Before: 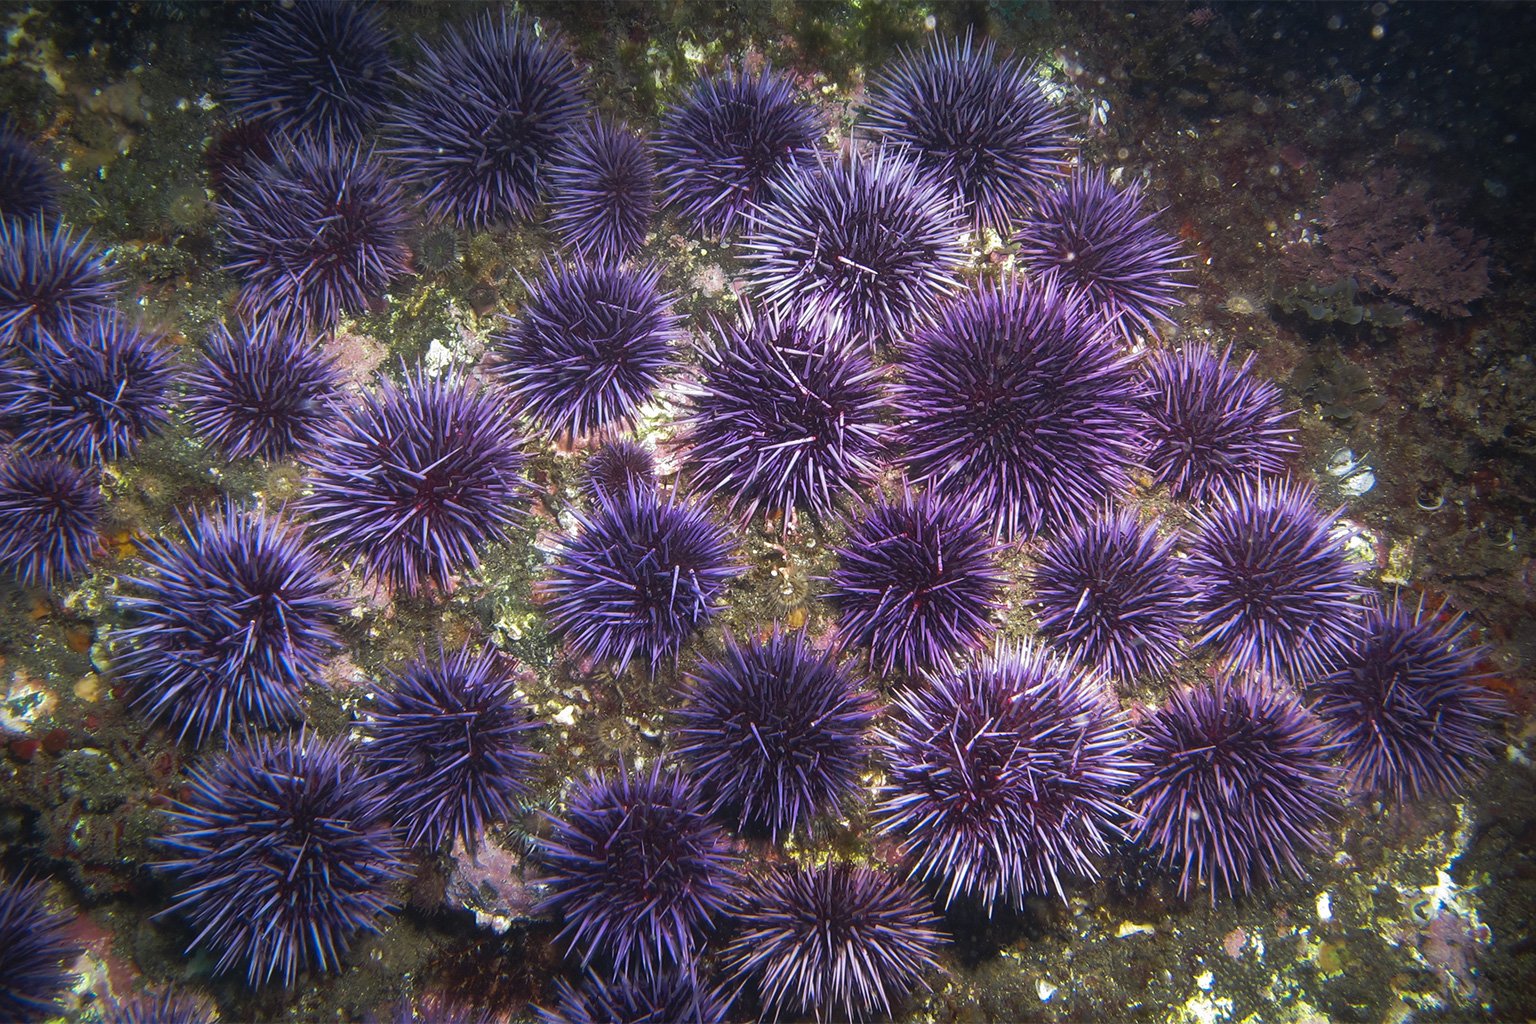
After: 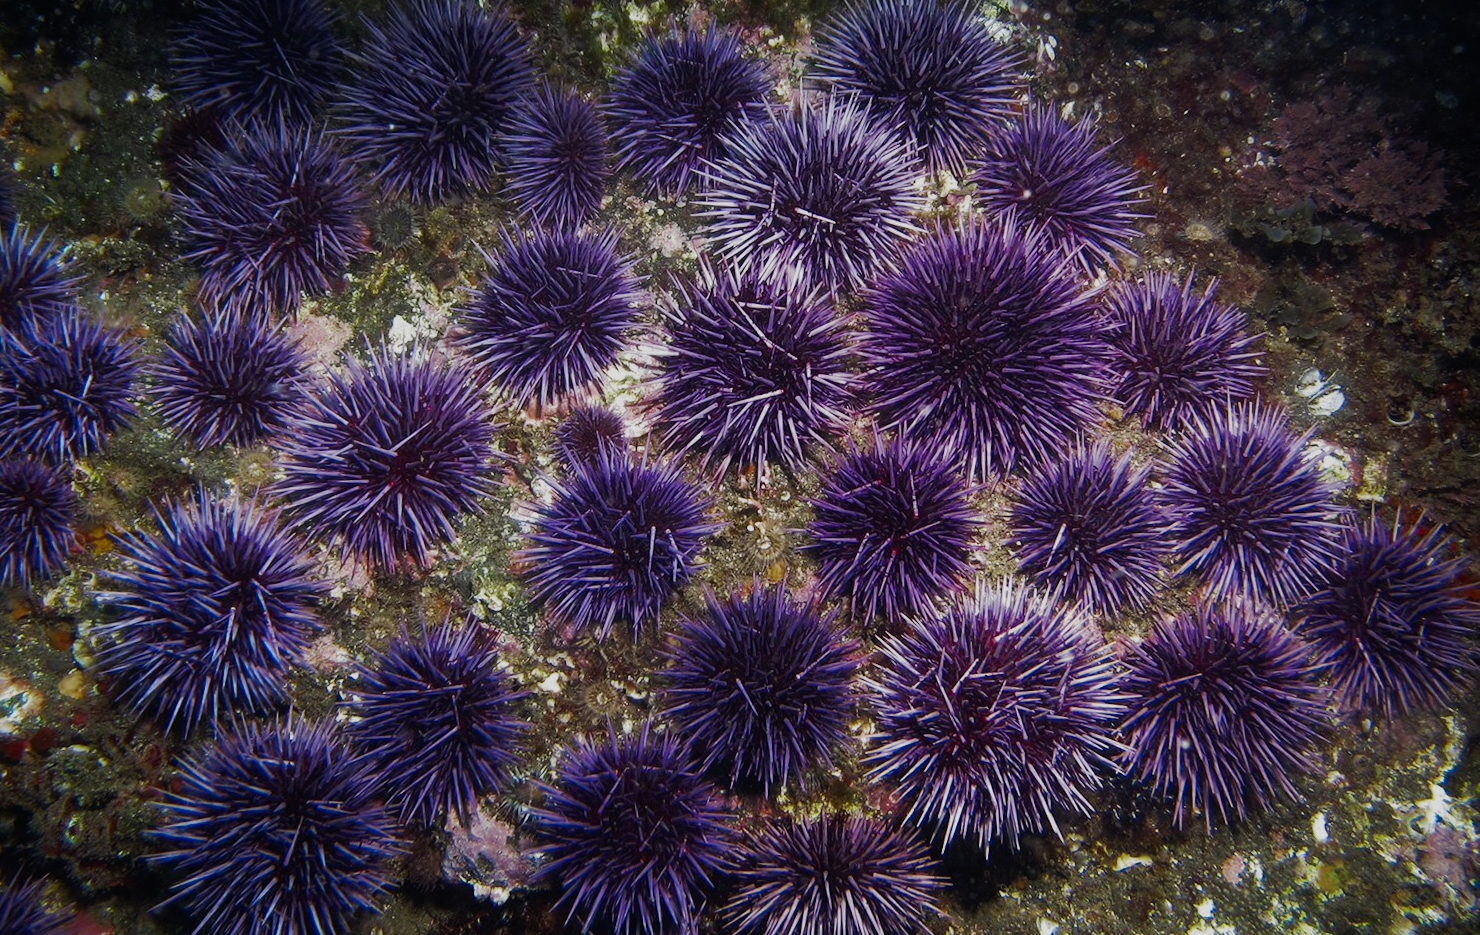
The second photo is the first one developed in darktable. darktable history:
color zones: curves: ch0 [(0.27, 0.396) (0.563, 0.504) (0.75, 0.5) (0.787, 0.307)]
sigmoid: skew -0.2, preserve hue 0%, red attenuation 0.1, red rotation 0.035, green attenuation 0.1, green rotation -0.017, blue attenuation 0.15, blue rotation -0.052, base primaries Rec2020
rotate and perspective: rotation -3.52°, crop left 0.036, crop right 0.964, crop top 0.081, crop bottom 0.919
